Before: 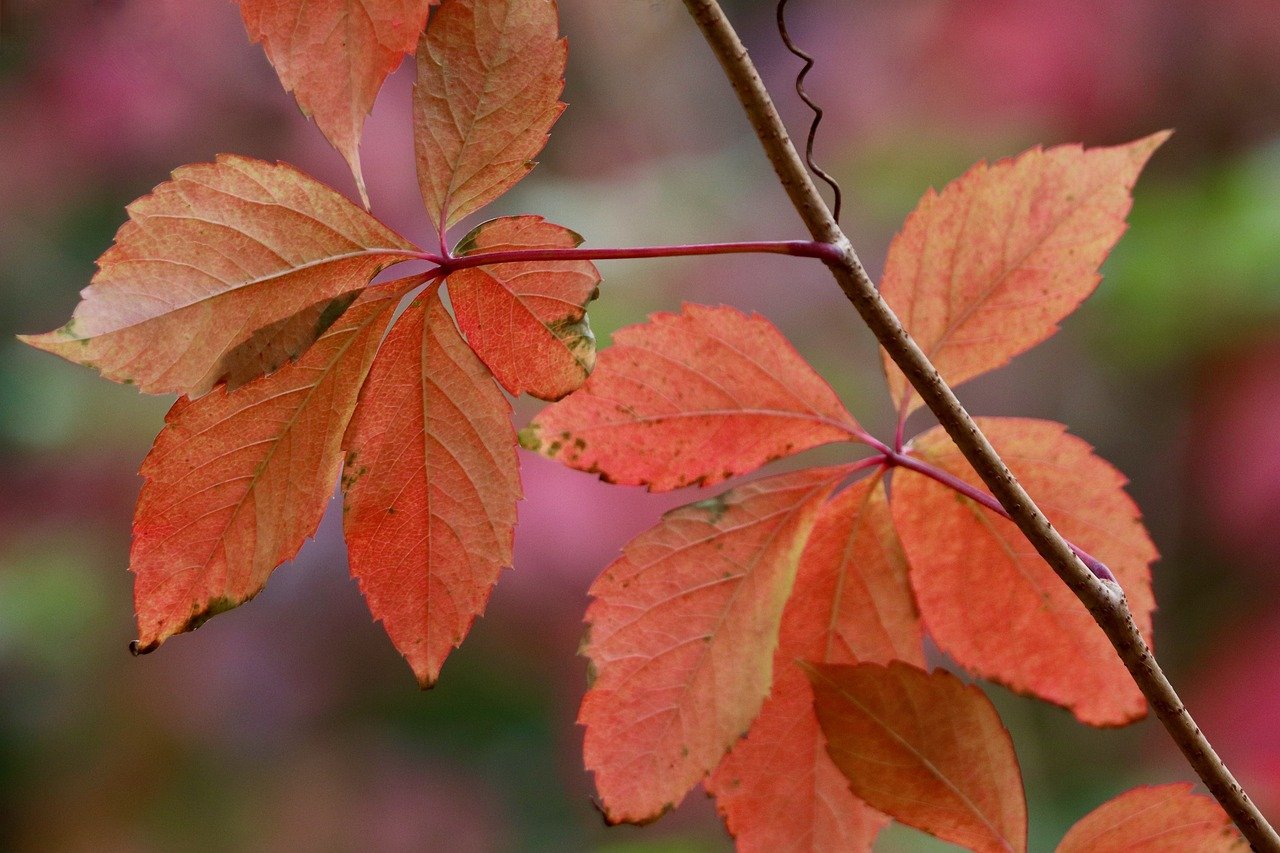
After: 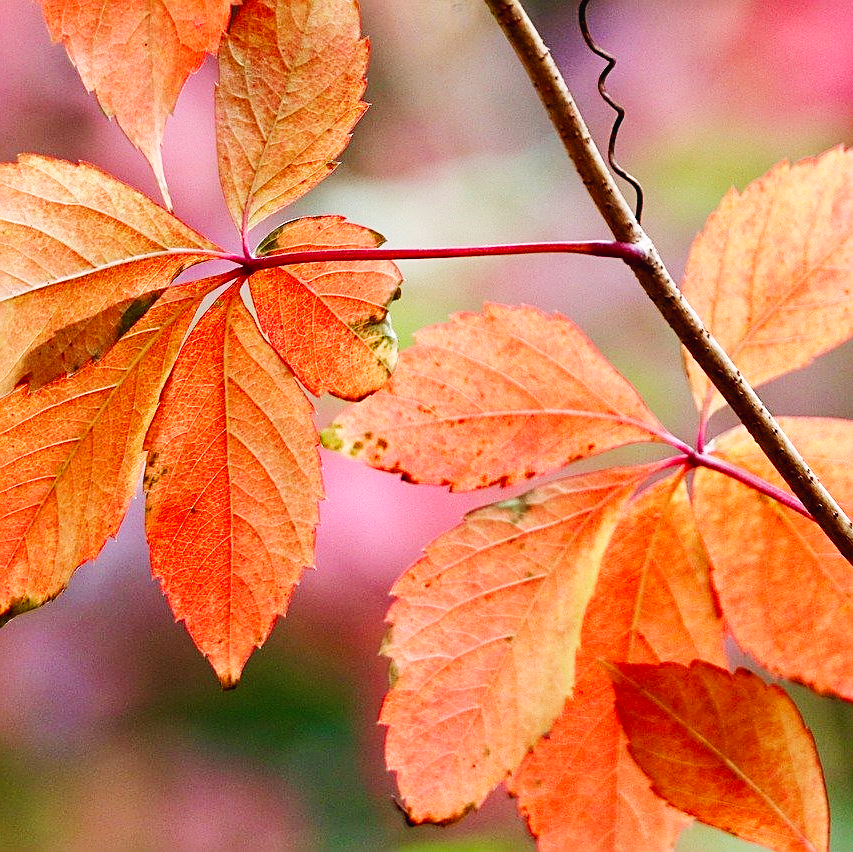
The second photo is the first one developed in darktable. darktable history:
base curve: curves: ch0 [(0, 0.003) (0.001, 0.002) (0.006, 0.004) (0.02, 0.022) (0.048, 0.086) (0.094, 0.234) (0.162, 0.431) (0.258, 0.629) (0.385, 0.8) (0.548, 0.918) (0.751, 0.988) (1, 1)], preserve colors none
crop and rotate: left 15.546%, right 17.787%
sharpen: on, module defaults
